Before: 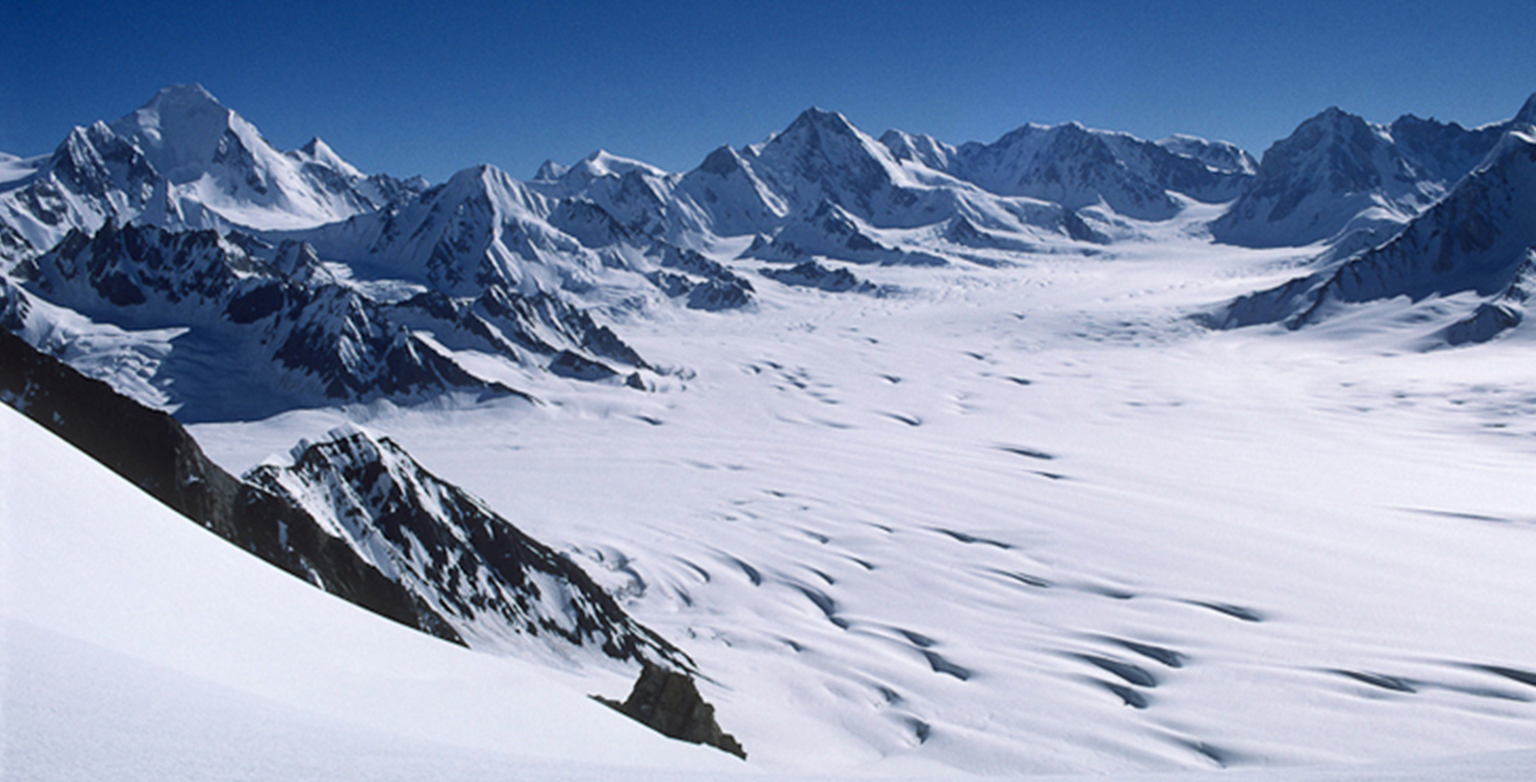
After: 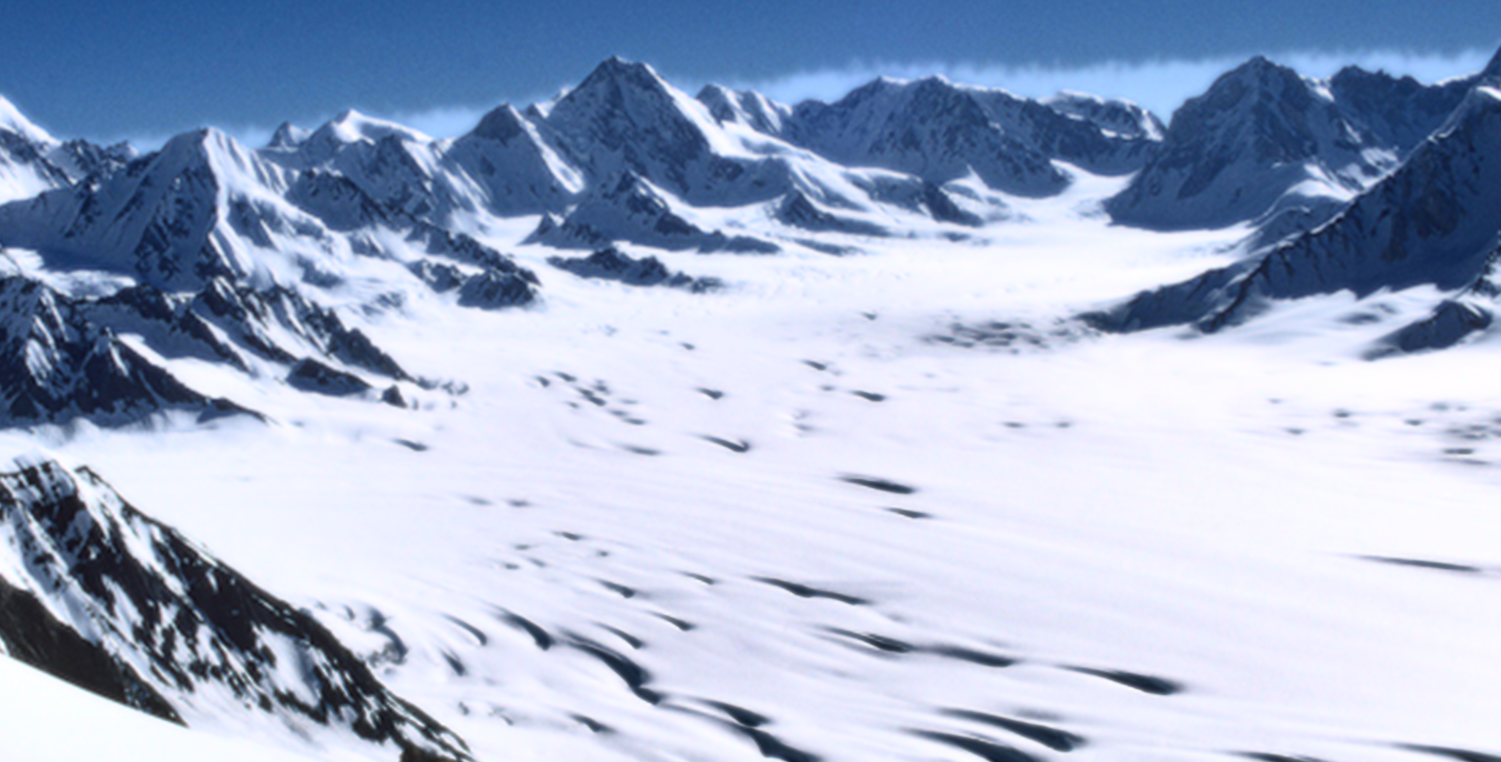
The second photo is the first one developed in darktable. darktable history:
crop and rotate: left 20.74%, top 7.912%, right 0.375%, bottom 13.378%
bloom: size 0%, threshold 54.82%, strength 8.31%
shadows and highlights: radius 108.52, shadows 40.68, highlights -72.88, low approximation 0.01, soften with gaussian
